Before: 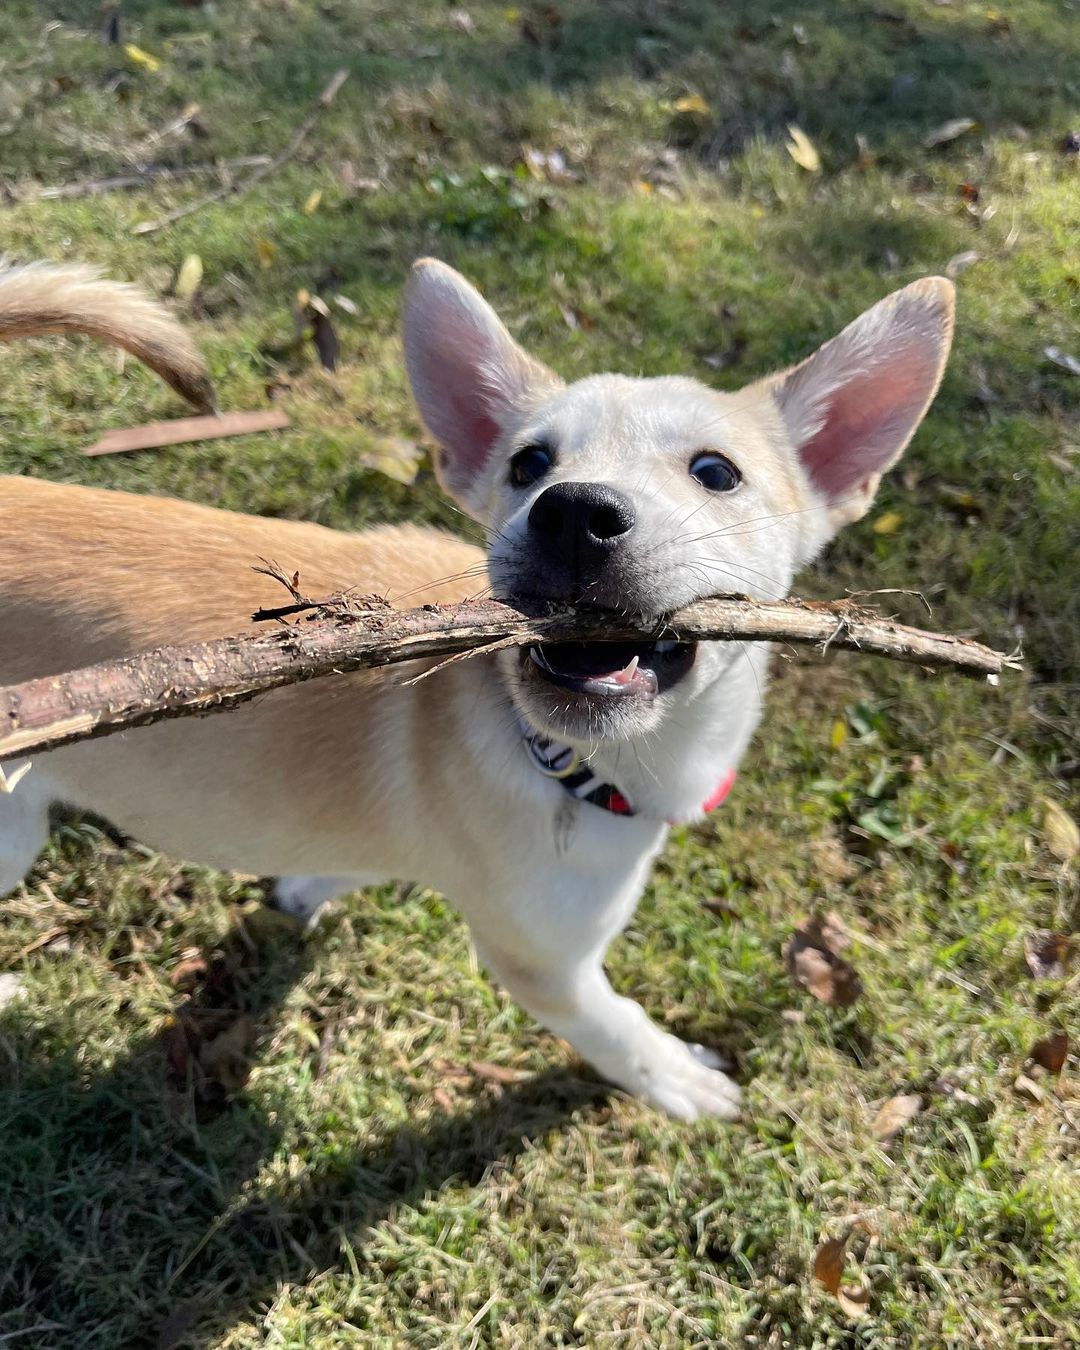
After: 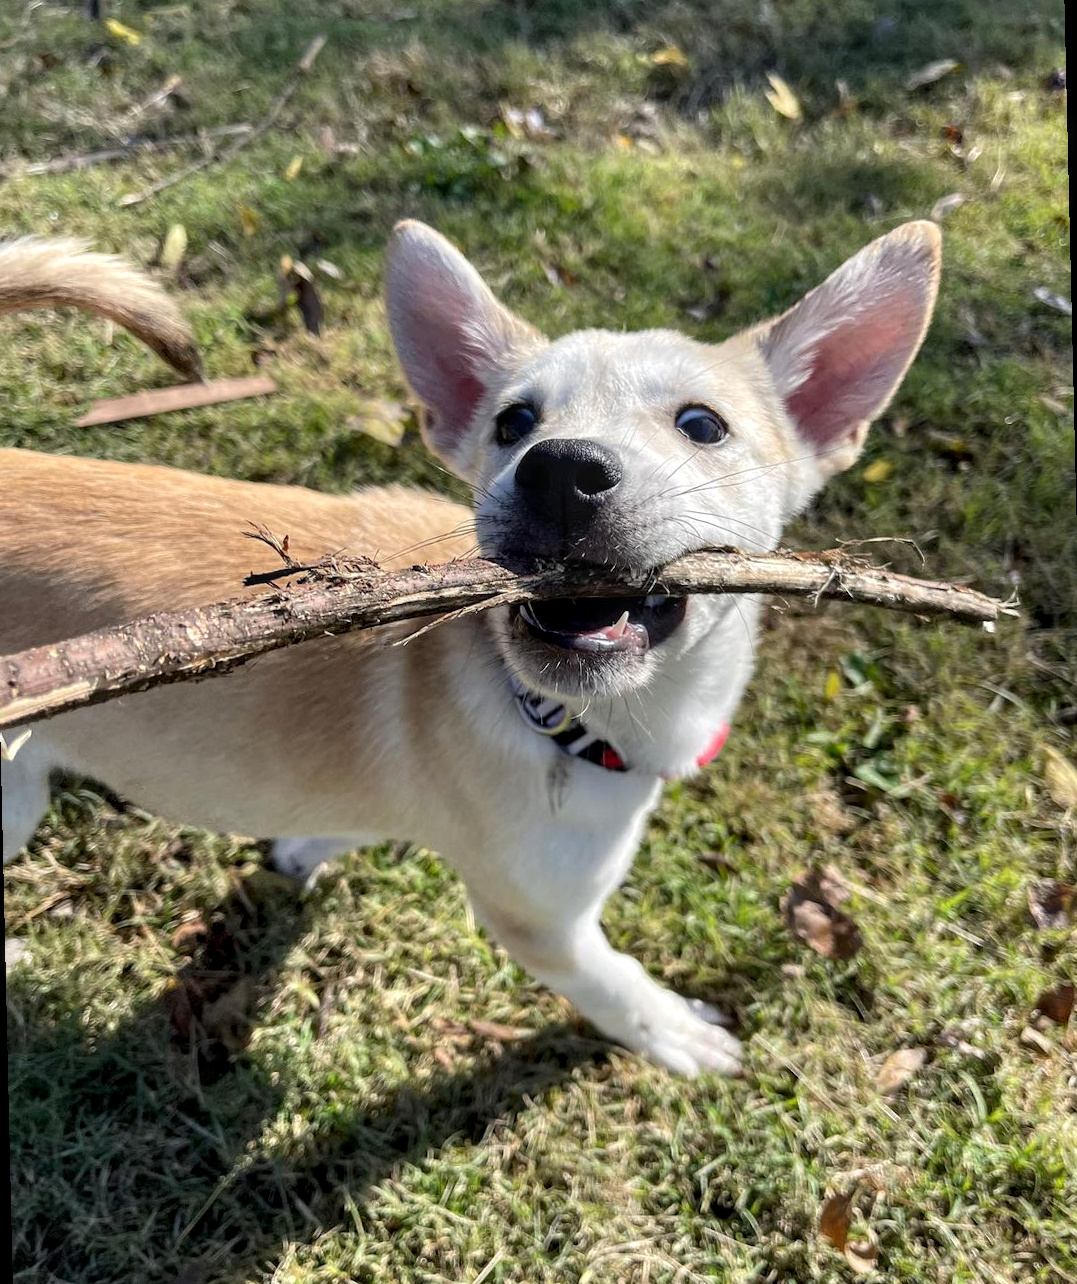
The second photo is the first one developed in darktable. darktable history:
rotate and perspective: rotation -1.32°, lens shift (horizontal) -0.031, crop left 0.015, crop right 0.985, crop top 0.047, crop bottom 0.982
local contrast: detail 130%
